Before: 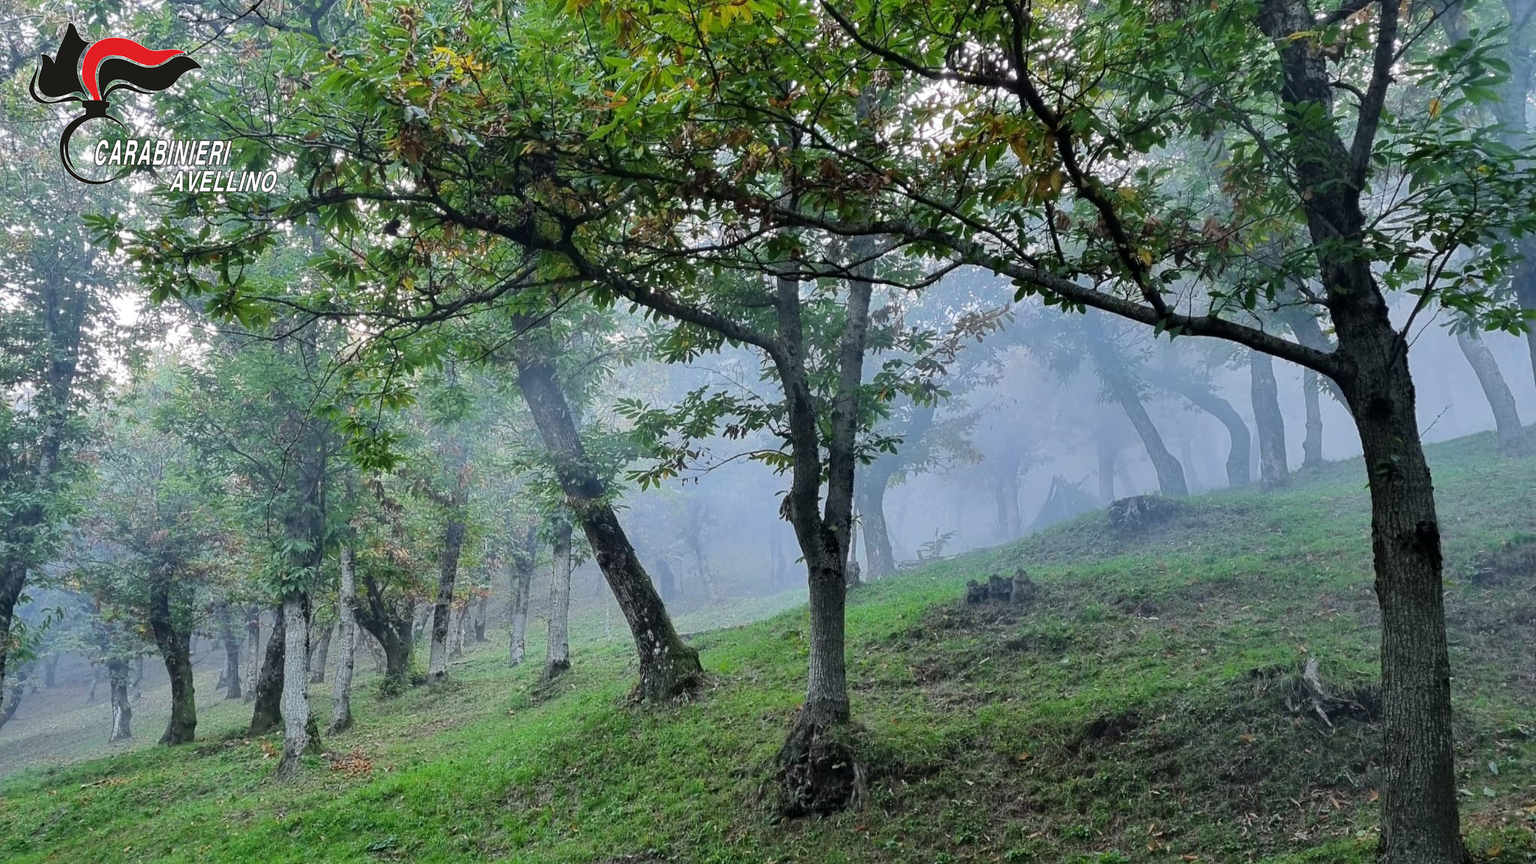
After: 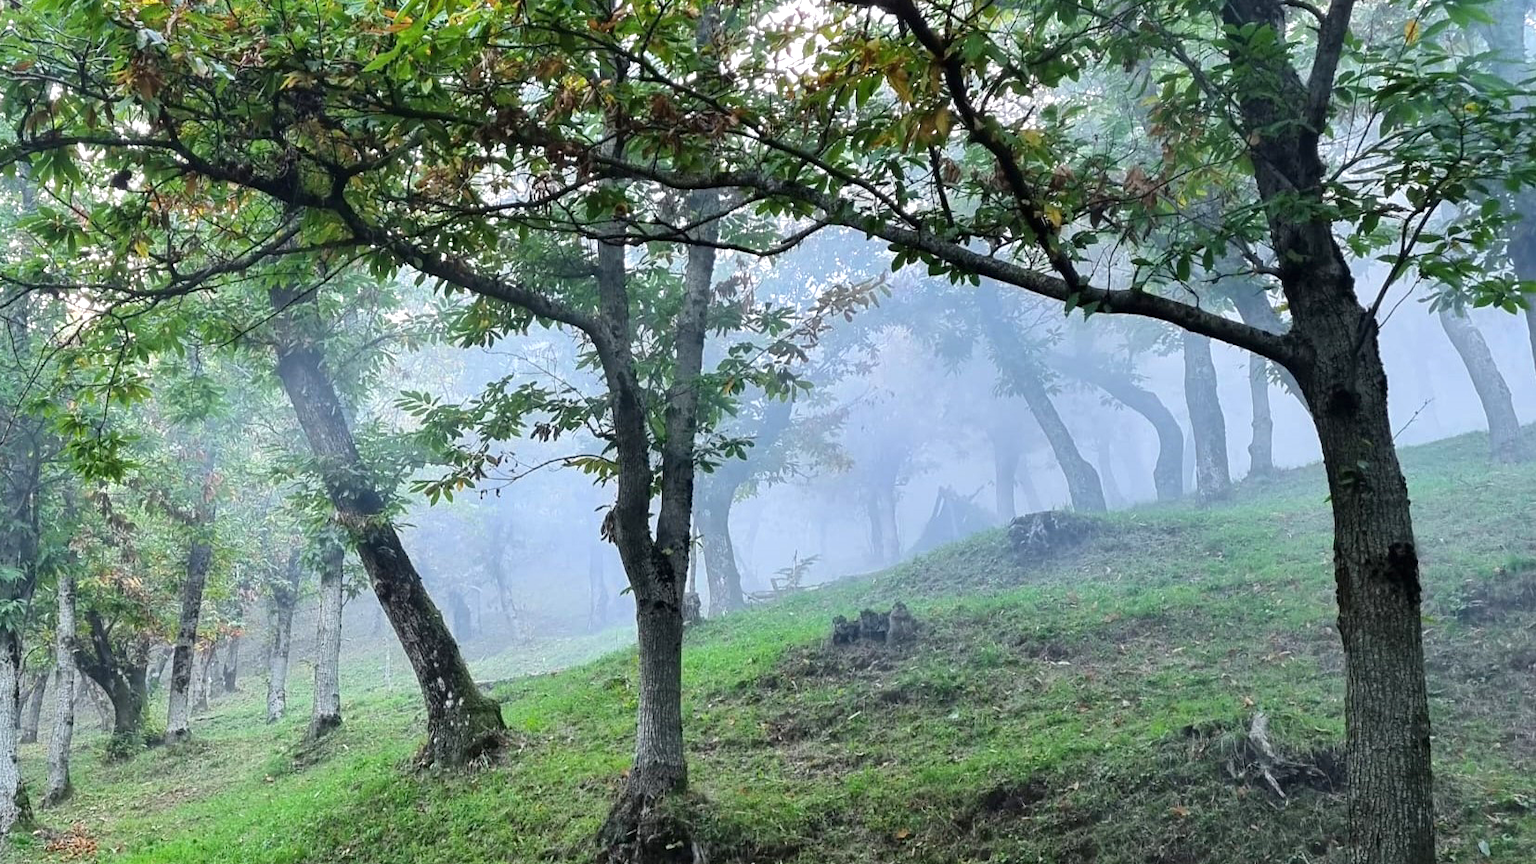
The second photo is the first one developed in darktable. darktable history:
crop: left 19.159%, top 9.58%, bottom 9.58%
exposure: black level correction 0, exposure 0.6 EV, compensate exposure bias true, compensate highlight preservation false
